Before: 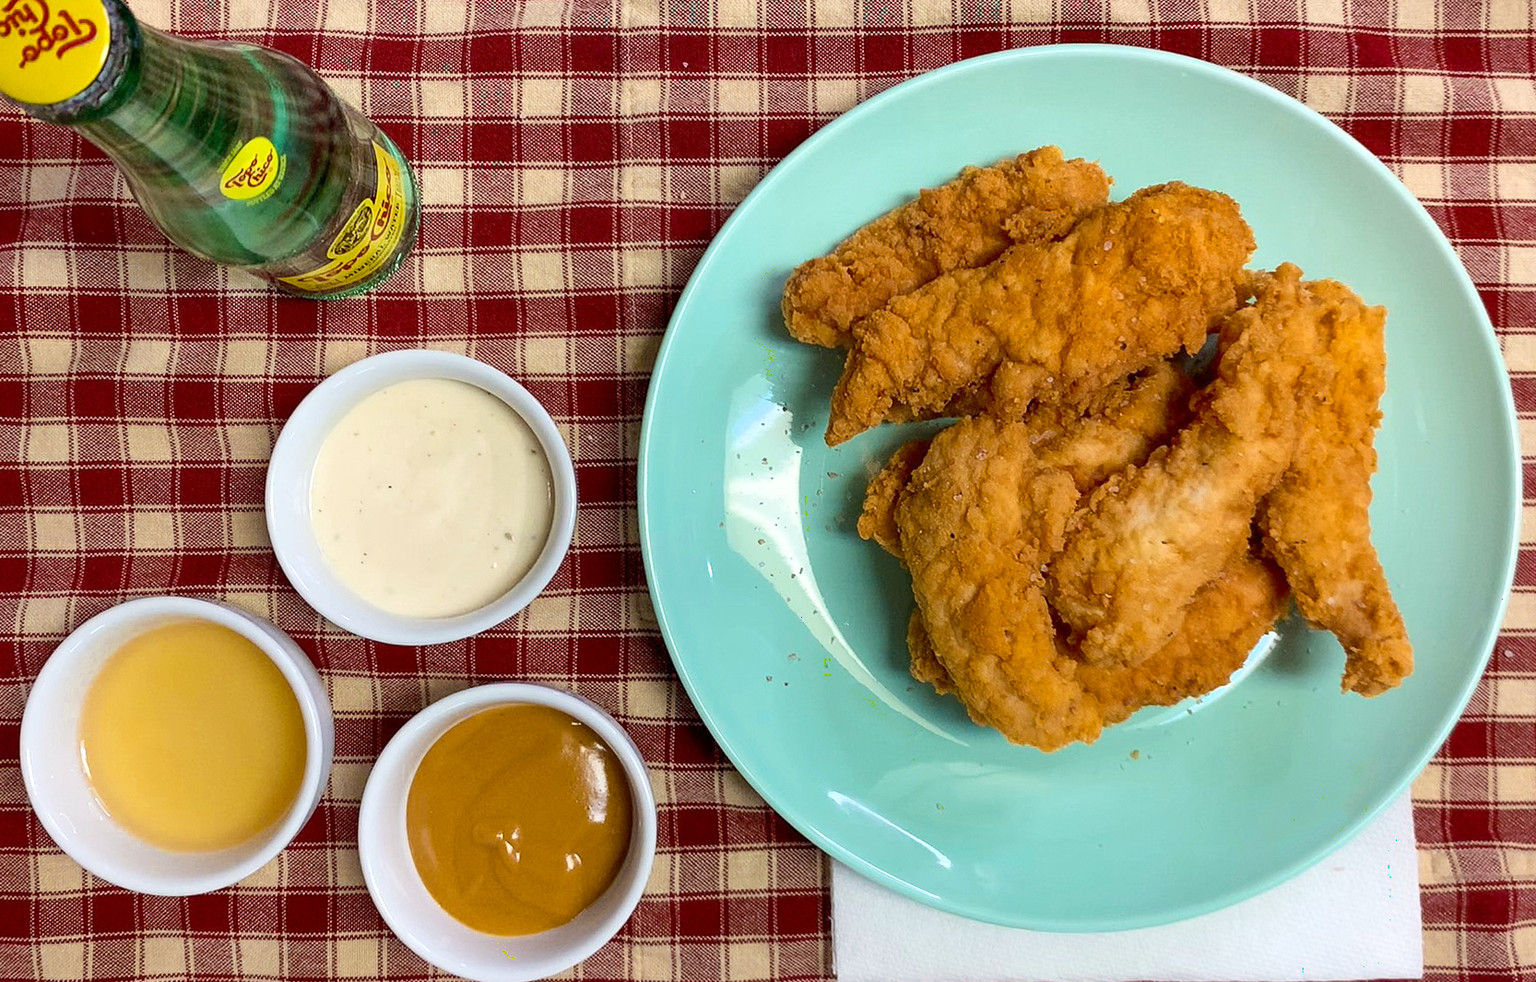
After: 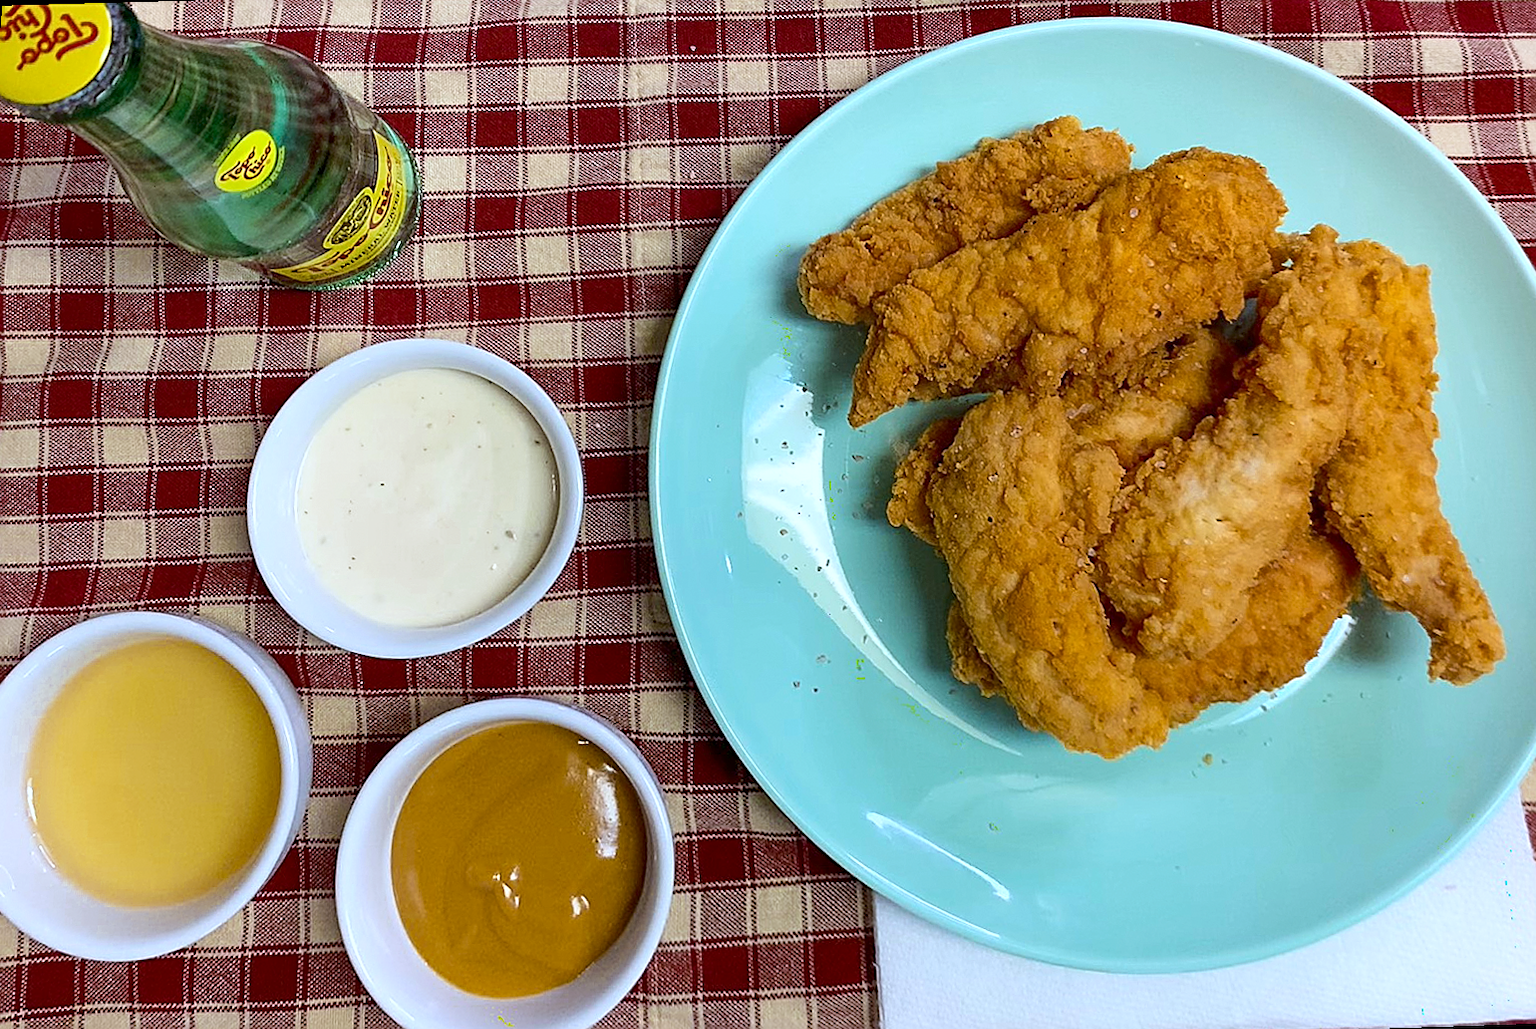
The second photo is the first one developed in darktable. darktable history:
rotate and perspective: rotation -1.68°, lens shift (vertical) -0.146, crop left 0.049, crop right 0.912, crop top 0.032, crop bottom 0.96
white balance: red 0.931, blue 1.11
sharpen: on, module defaults
